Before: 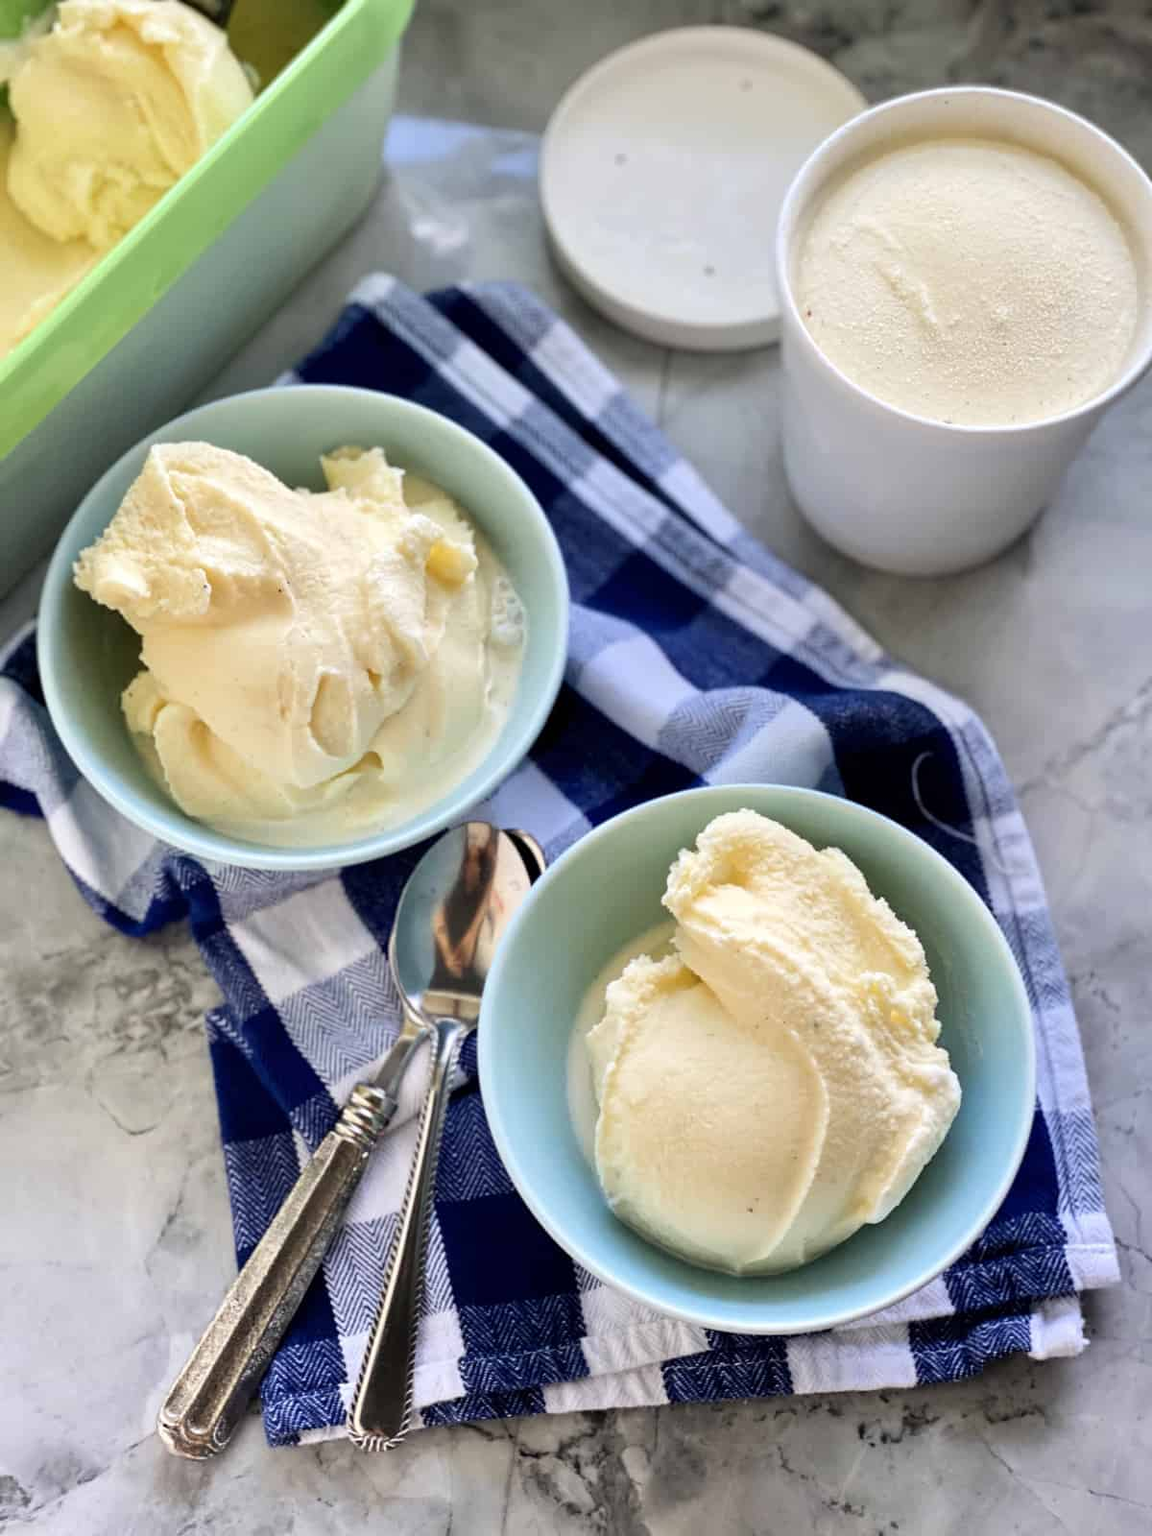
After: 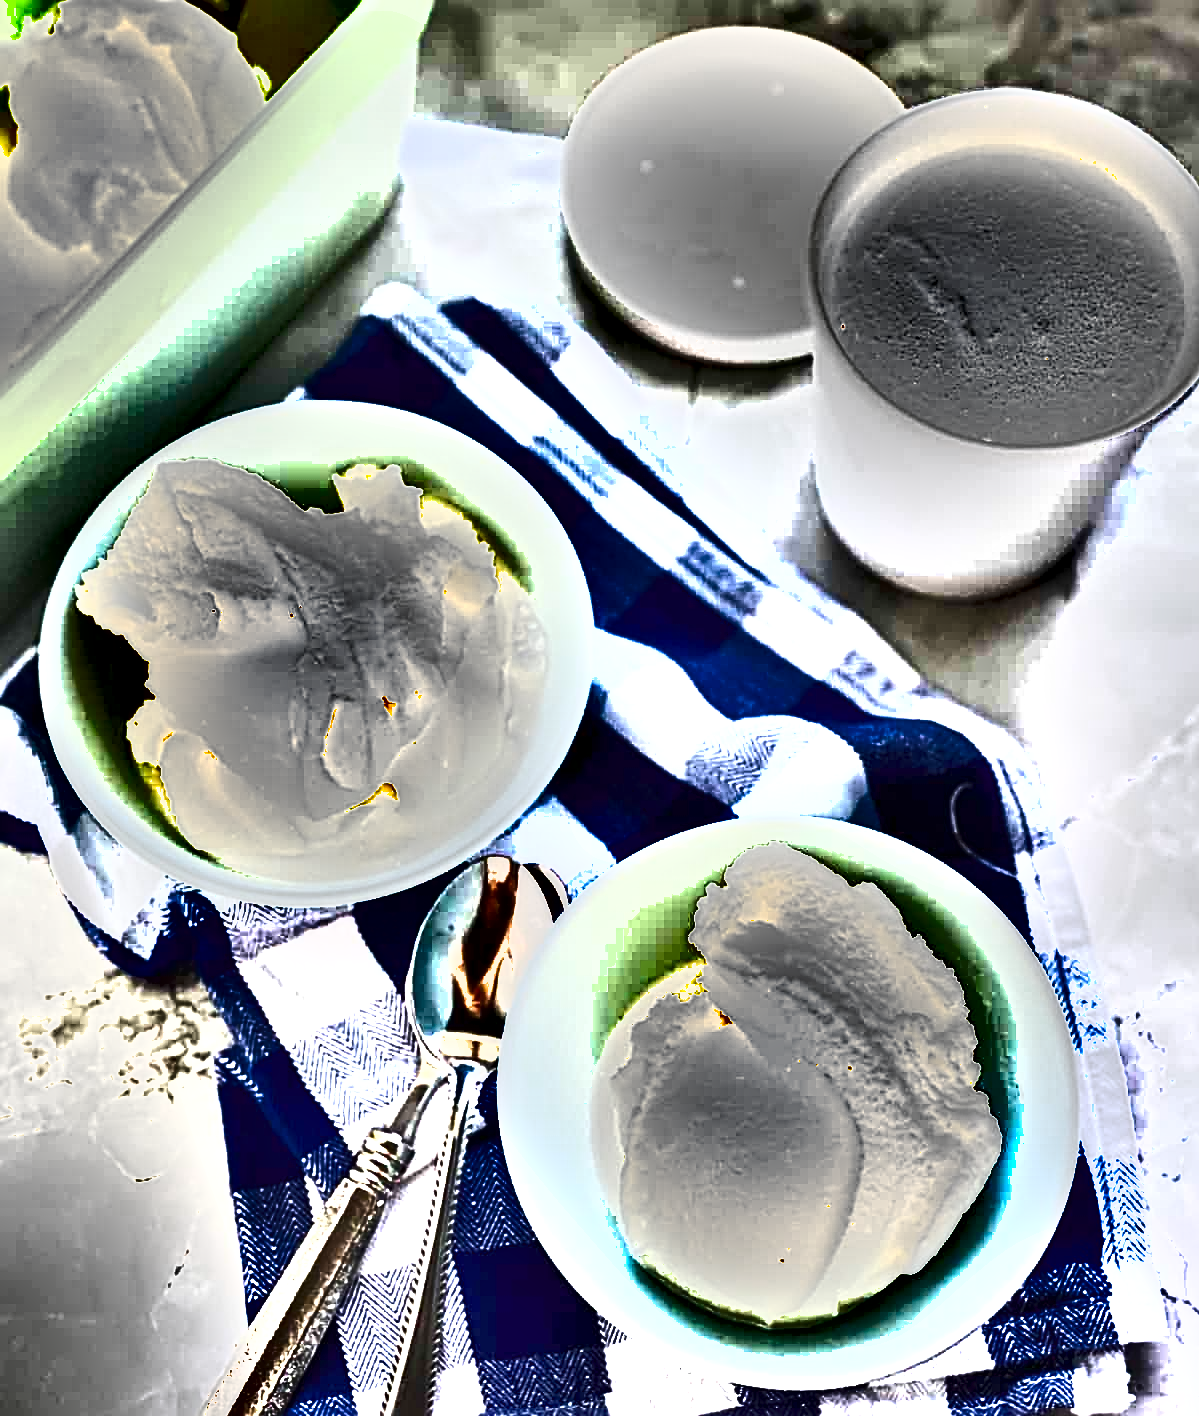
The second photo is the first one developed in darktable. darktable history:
exposure: exposure 2.014 EV, compensate highlight preservation false
contrast brightness saturation: saturation -0.049
shadows and highlights: shadows 30.59, highlights -63.21, soften with gaussian
crop and rotate: top 0%, bottom 11.451%
sharpen: radius 3.046, amount 0.76
